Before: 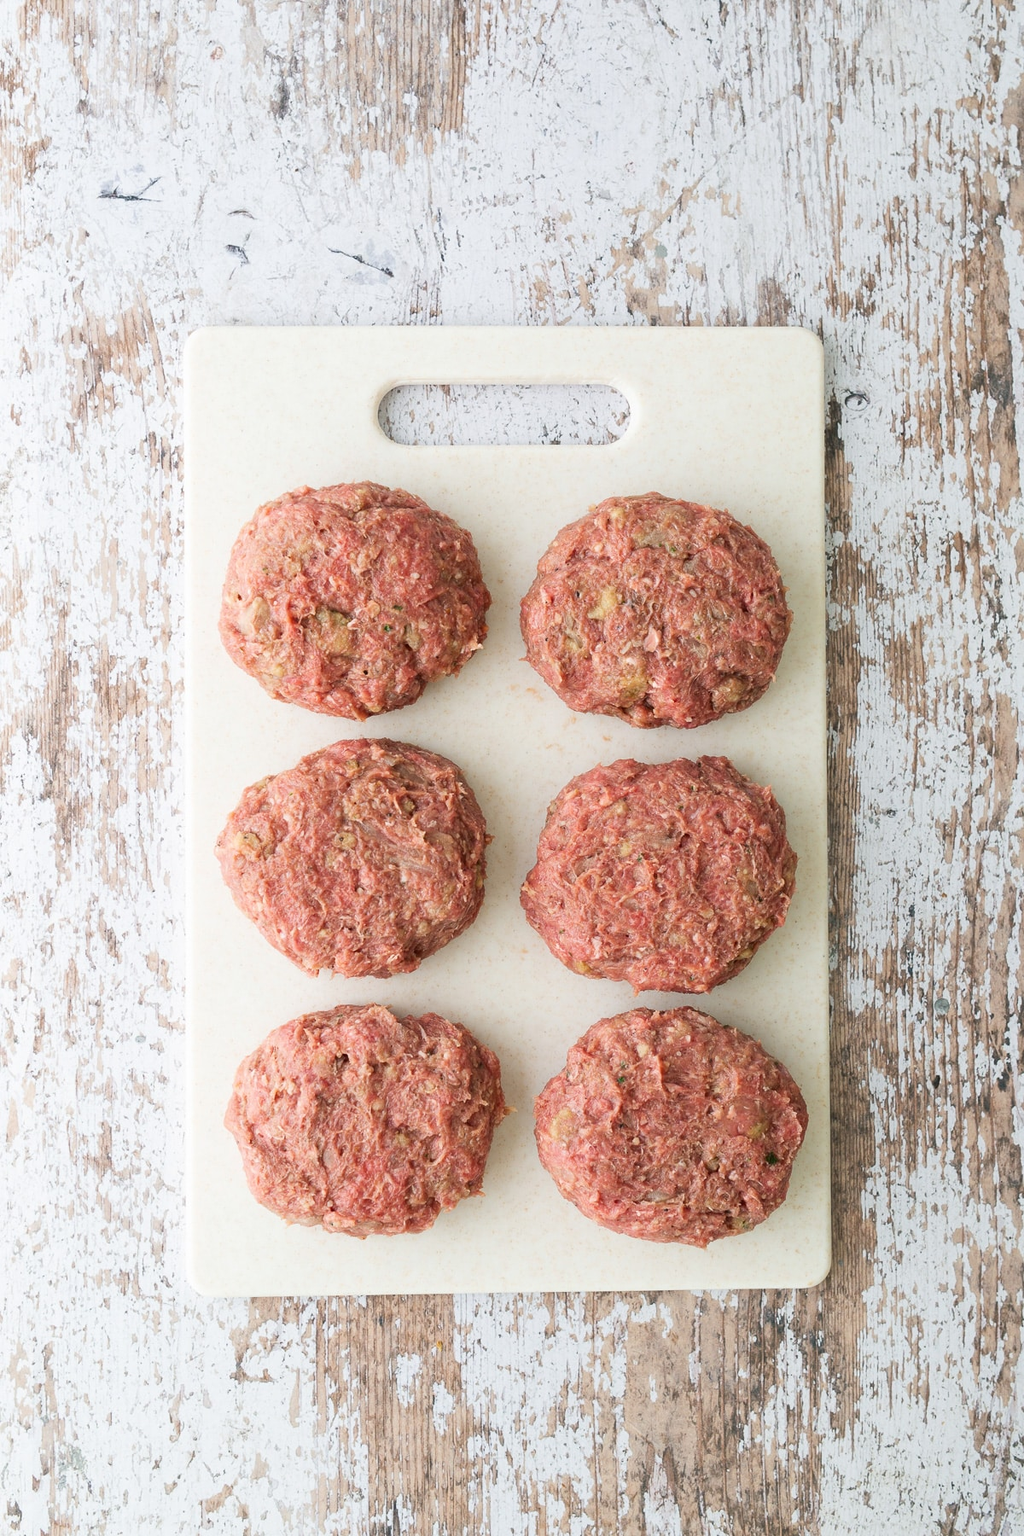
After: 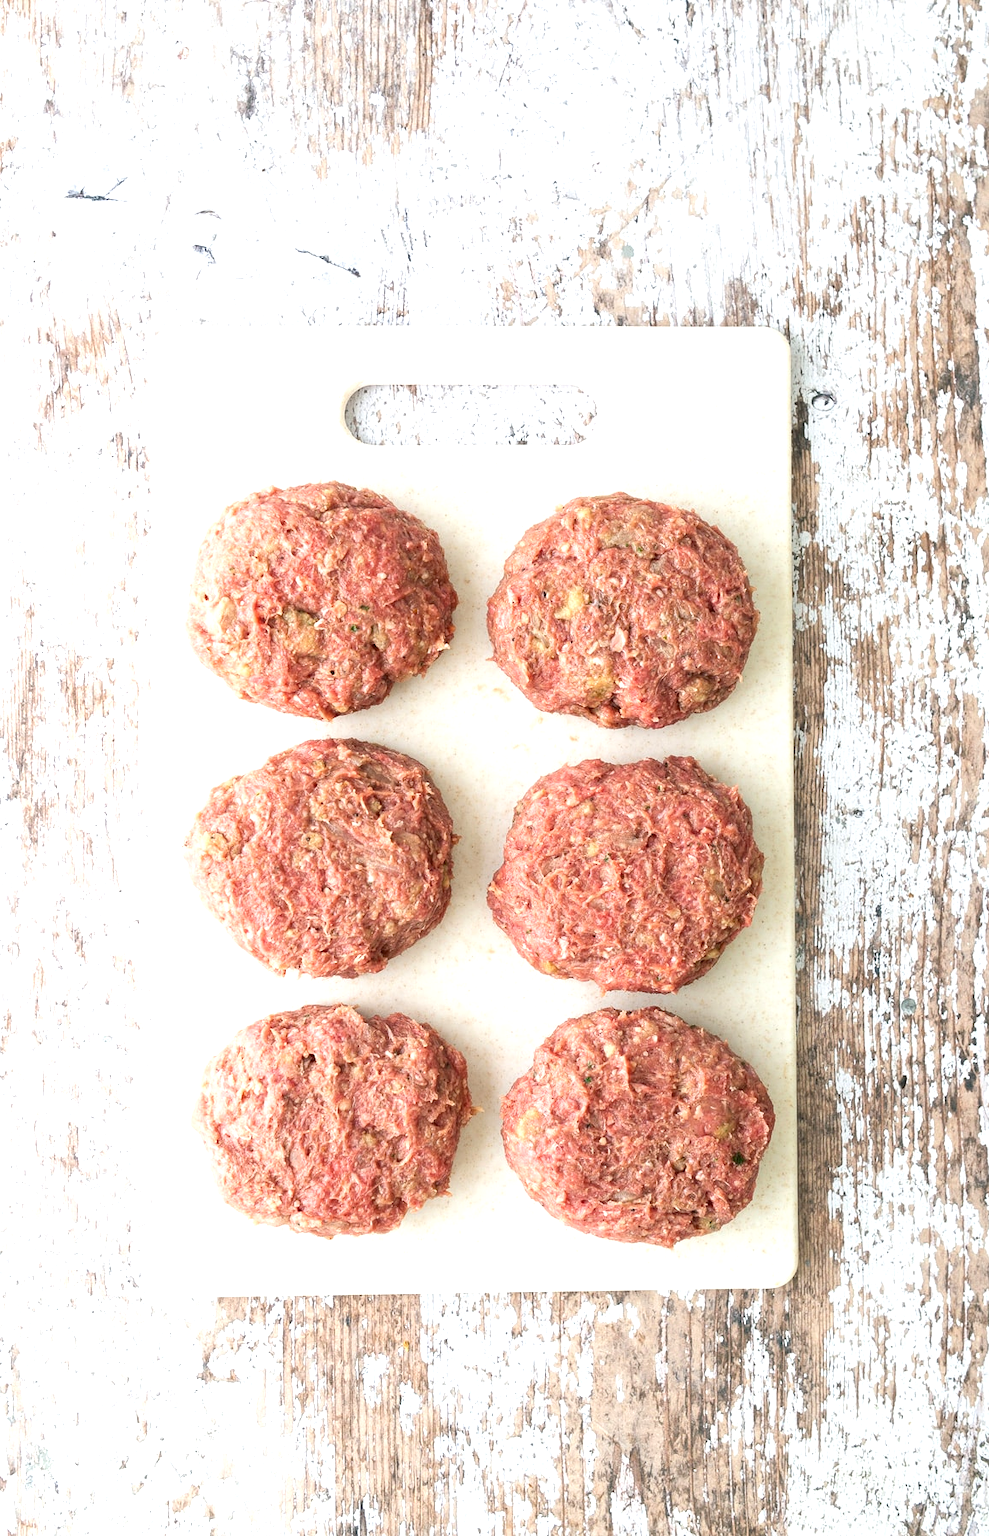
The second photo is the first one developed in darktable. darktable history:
exposure: exposure 0.641 EV, compensate highlight preservation false
contrast equalizer: octaves 7, y [[0.5 ×6], [0.5 ×6], [0.5, 0.5, 0.501, 0.545, 0.707, 0.863], [0 ×6], [0 ×6]]
local contrast: highlights 104%, shadows 101%, detail 119%, midtone range 0.2
crop and rotate: left 3.269%
